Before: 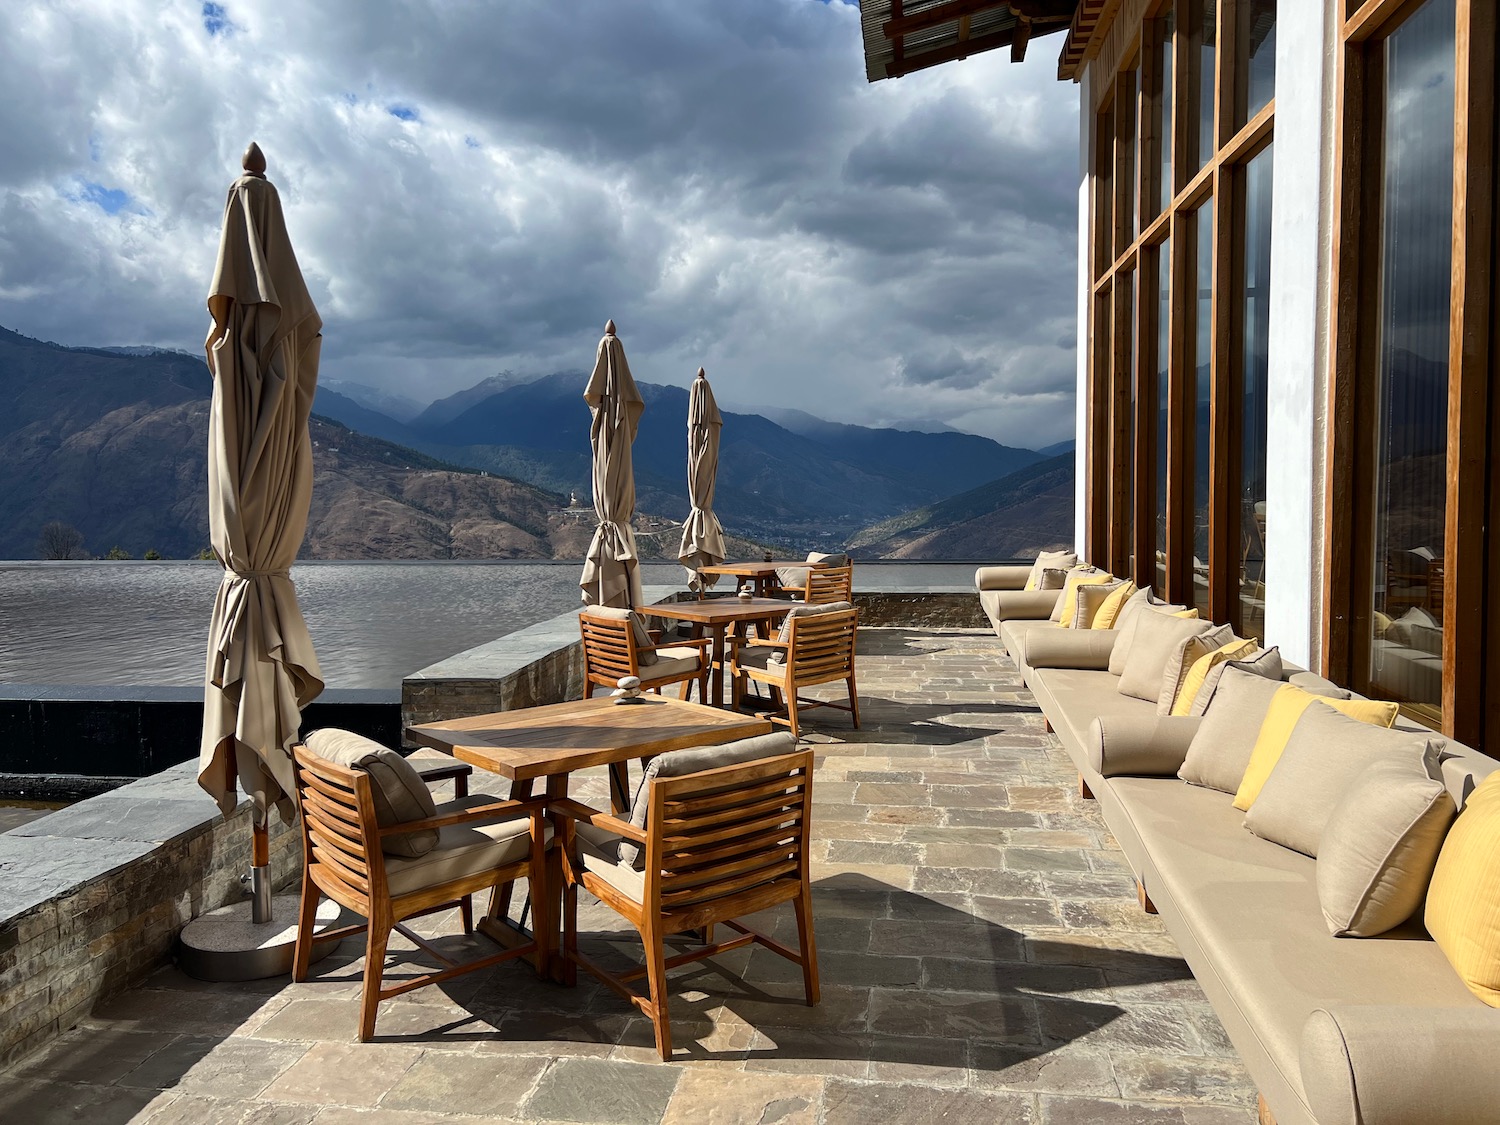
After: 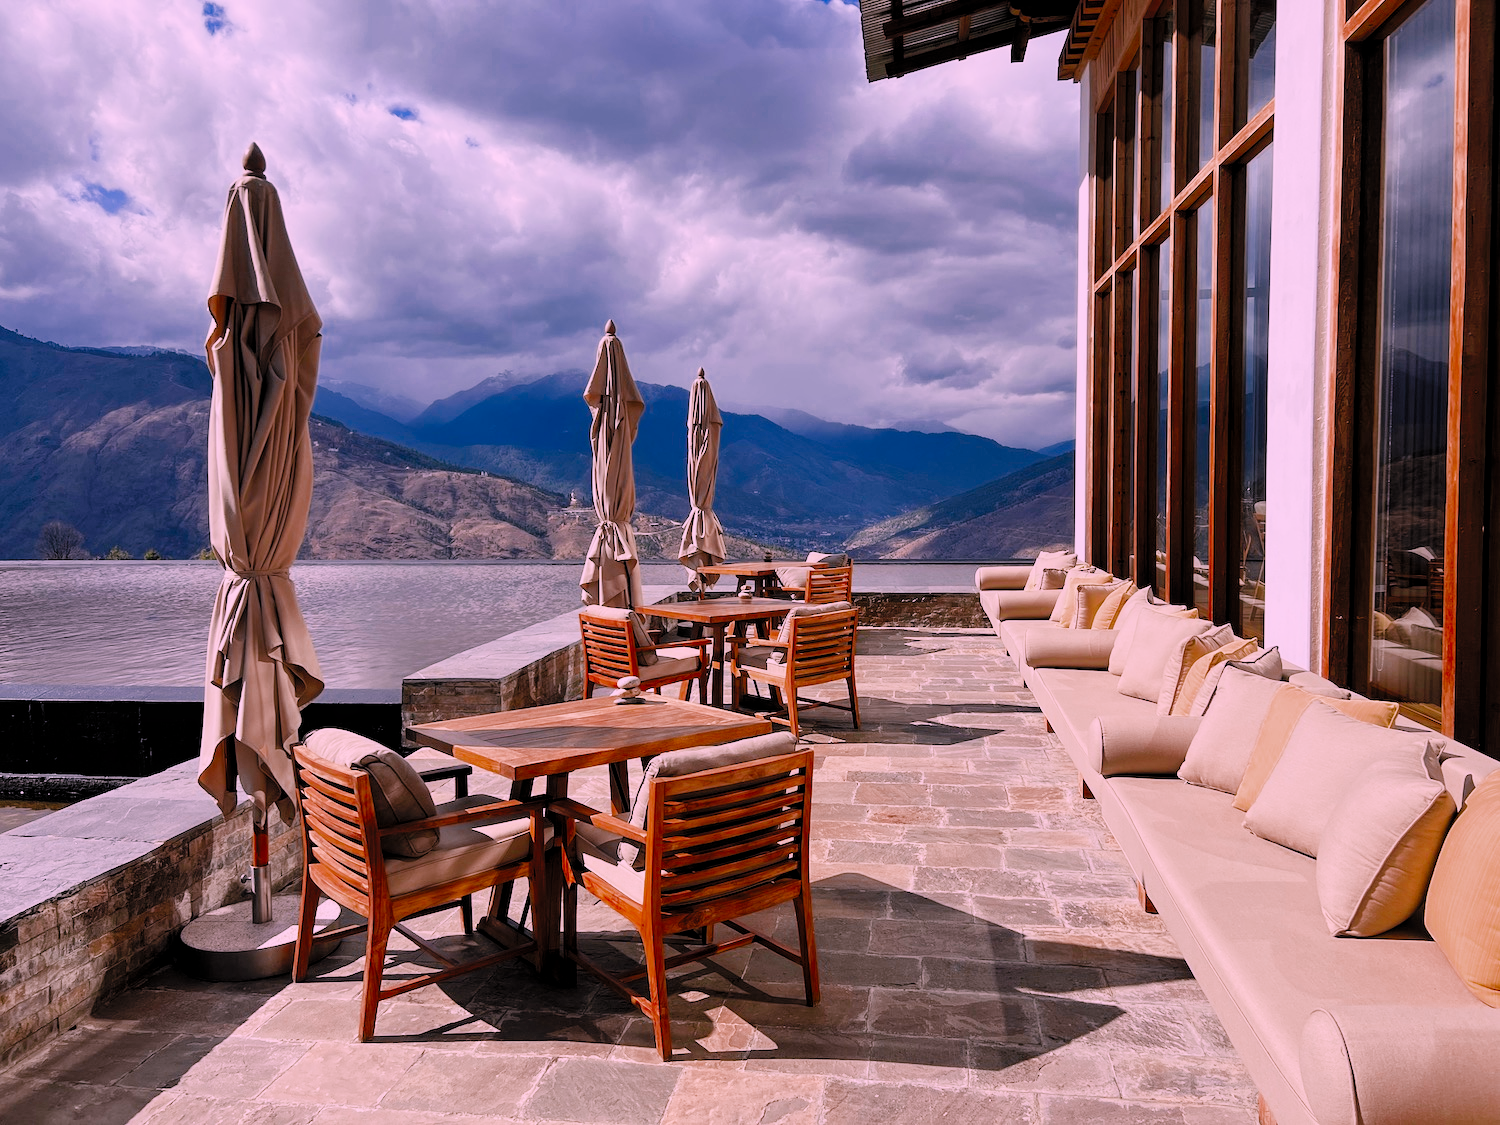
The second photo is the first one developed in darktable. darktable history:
contrast brightness saturation: brightness 0.153
color zones: curves: ch0 [(0, 0.5) (0.125, 0.4) (0.25, 0.5) (0.375, 0.4) (0.5, 0.4) (0.625, 0.35) (0.75, 0.35) (0.875, 0.5)]; ch1 [(0, 0.35) (0.125, 0.45) (0.25, 0.35) (0.375, 0.35) (0.5, 0.35) (0.625, 0.35) (0.75, 0.45) (0.875, 0.35)]; ch2 [(0, 0.6) (0.125, 0.5) (0.25, 0.5) (0.375, 0.6) (0.5, 0.6) (0.625, 0.5) (0.75, 0.5) (0.875, 0.5)]
local contrast: highlights 101%, shadows 99%, detail 119%, midtone range 0.2
color correction: highlights a* 19.04, highlights b* -12.03, saturation 1.68
filmic rgb: black relative exposure -7.65 EV, white relative exposure 4.56 EV, hardness 3.61, add noise in highlights 0.001, preserve chrominance no, color science v3 (2019), use custom middle-gray values true, iterations of high-quality reconstruction 10, contrast in highlights soft
